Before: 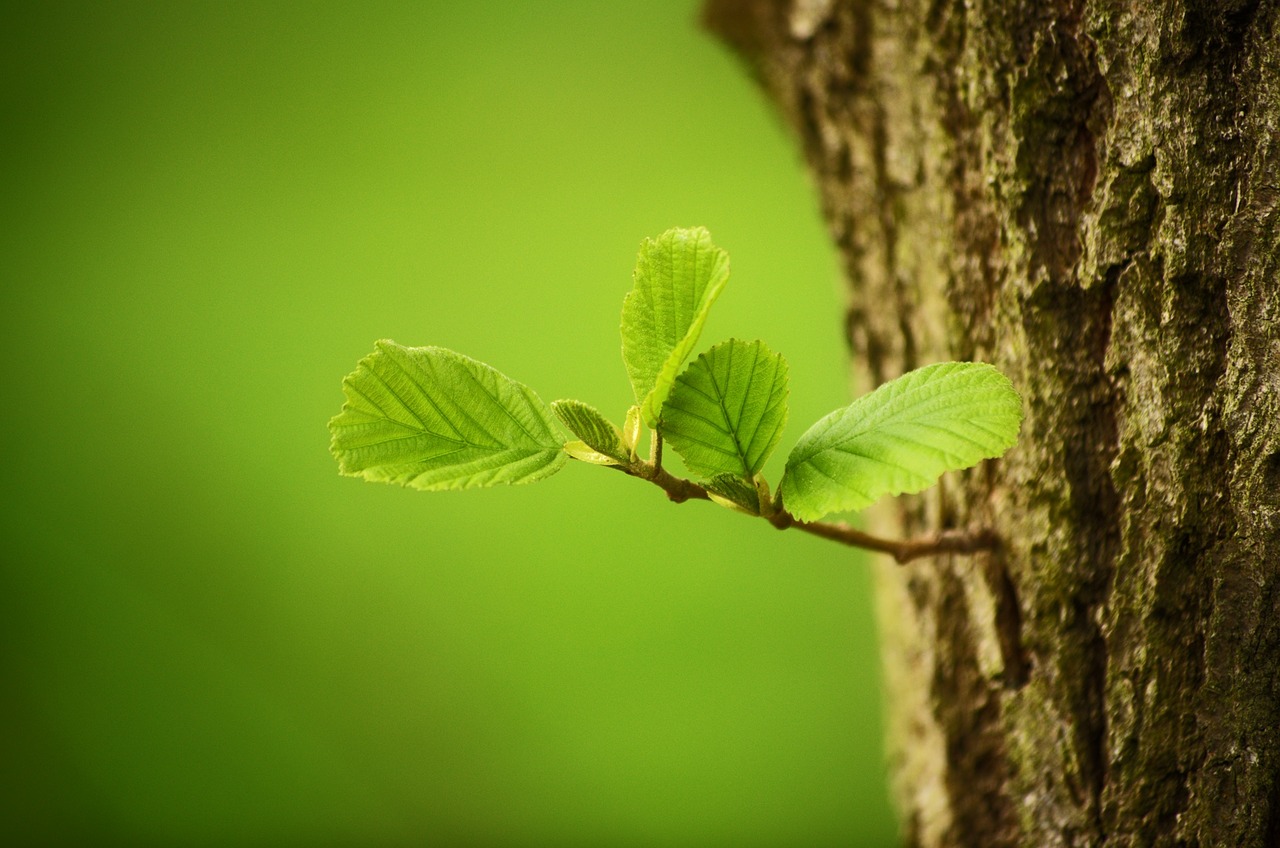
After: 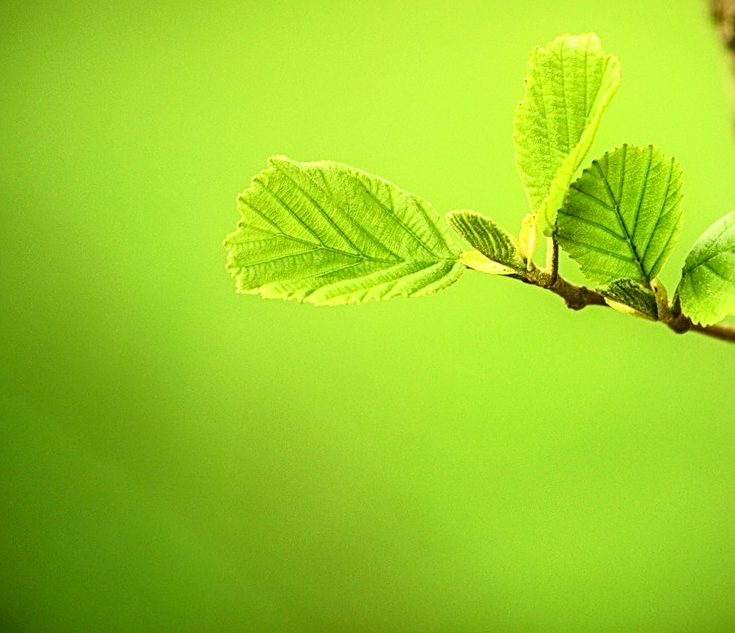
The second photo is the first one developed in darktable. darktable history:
local contrast: detail 130%
sharpen: radius 3.119
base curve: curves: ch0 [(0, 0) (0.028, 0.03) (0.121, 0.232) (0.46, 0.748) (0.859, 0.968) (1, 1)]
crop: left 8.966%, top 23.852%, right 34.699%, bottom 4.703%
rotate and perspective: rotation -1.75°, automatic cropping off
